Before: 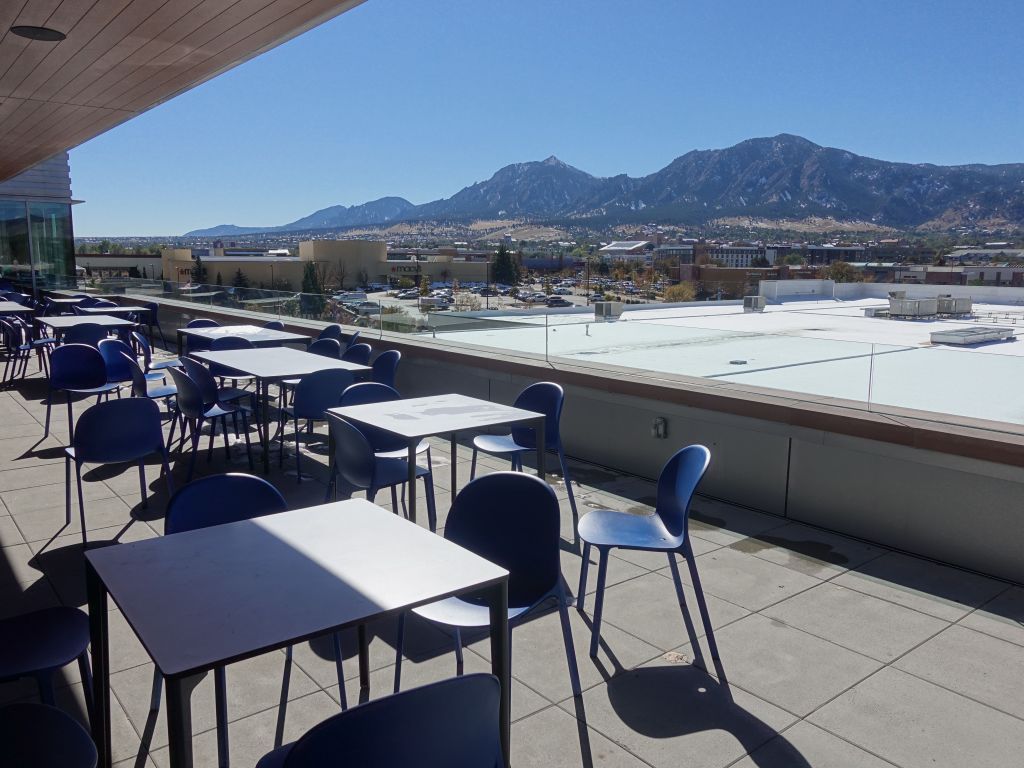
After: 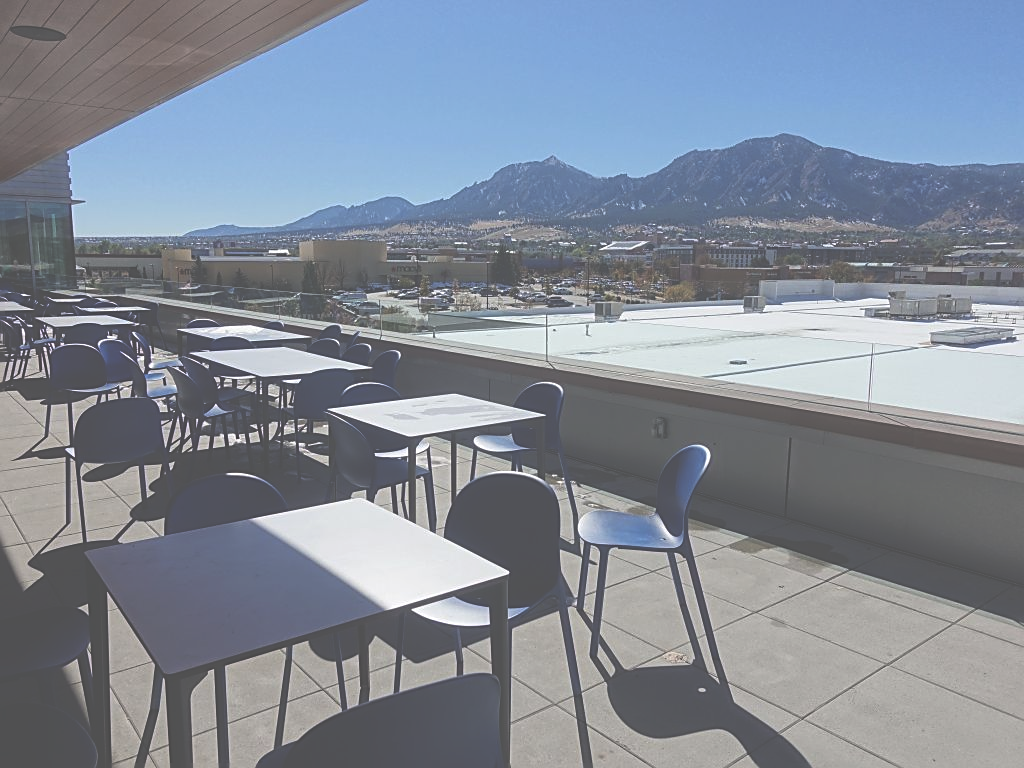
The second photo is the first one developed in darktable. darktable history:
sharpen: on, module defaults
exposure: black level correction -0.086, compensate highlight preservation false
